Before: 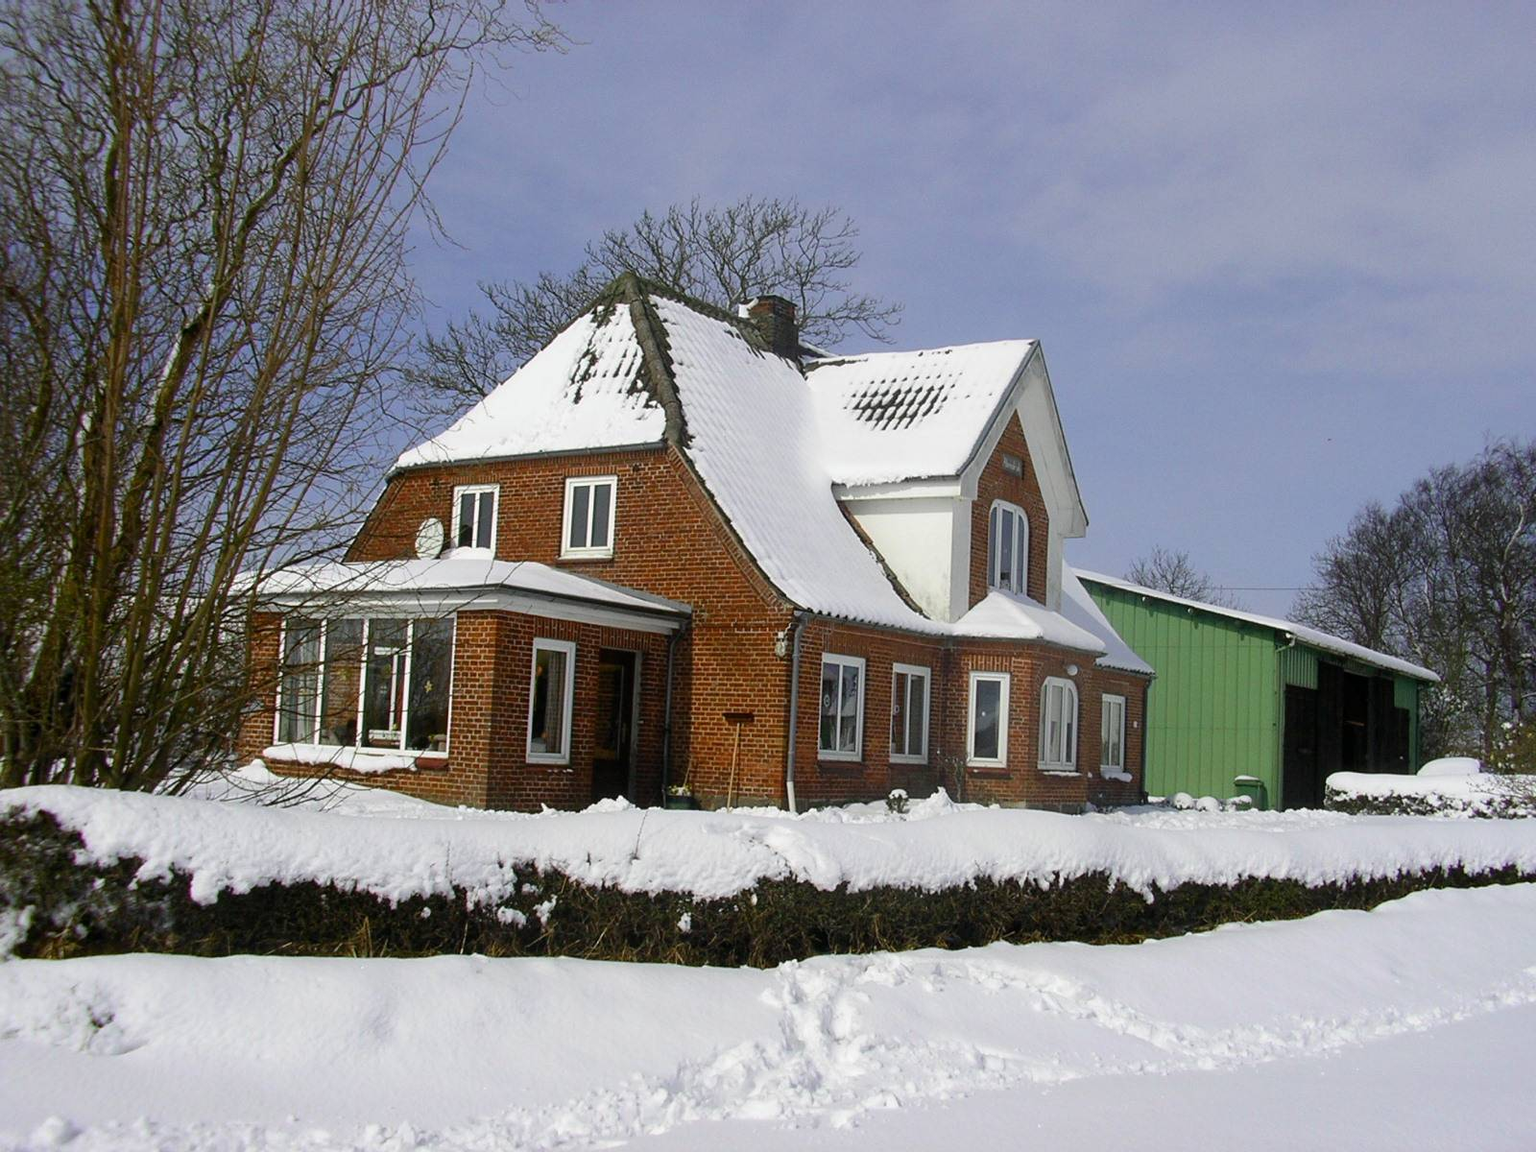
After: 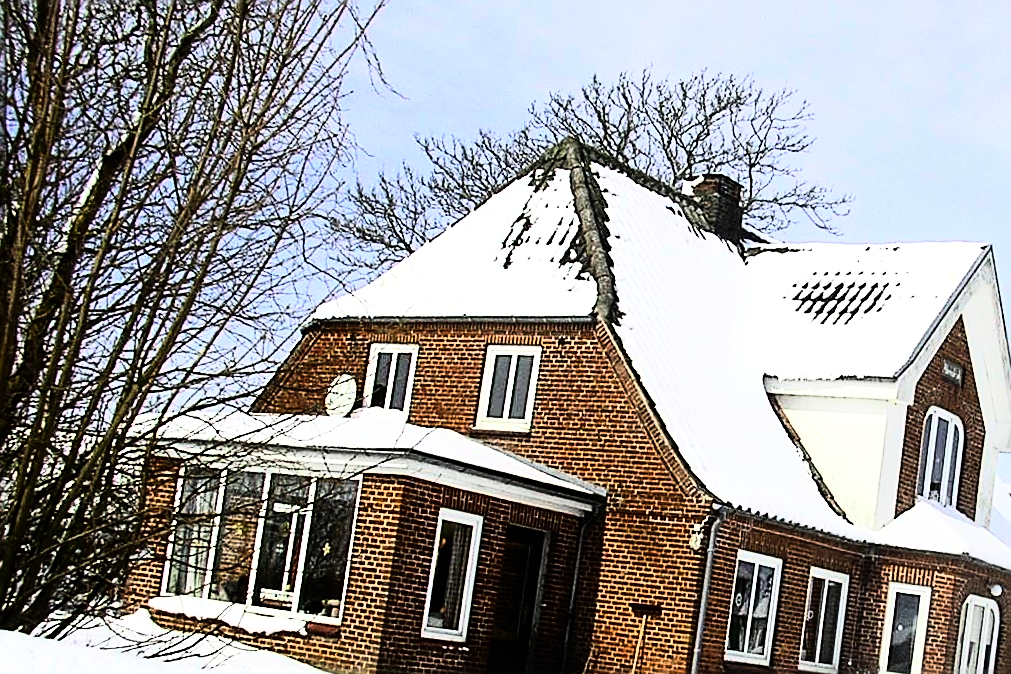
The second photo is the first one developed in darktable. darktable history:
tone equalizer: -8 EV -0.417 EV, -7 EV -0.389 EV, -6 EV -0.333 EV, -5 EV -0.222 EV, -3 EV 0.222 EV, -2 EV 0.333 EV, -1 EV 0.389 EV, +0 EV 0.417 EV, edges refinement/feathering 500, mask exposure compensation -1.57 EV, preserve details no
rgb curve: curves: ch0 [(0, 0) (0.21, 0.15) (0.24, 0.21) (0.5, 0.75) (0.75, 0.96) (0.89, 0.99) (1, 1)]; ch1 [(0, 0.02) (0.21, 0.13) (0.25, 0.2) (0.5, 0.67) (0.75, 0.9) (0.89, 0.97) (1, 1)]; ch2 [(0, 0.02) (0.21, 0.13) (0.25, 0.2) (0.5, 0.67) (0.75, 0.9) (0.89, 0.97) (1, 1)], compensate middle gray true
sharpen: amount 1
crop and rotate: angle -4.99°, left 2.122%, top 6.945%, right 27.566%, bottom 30.519%
